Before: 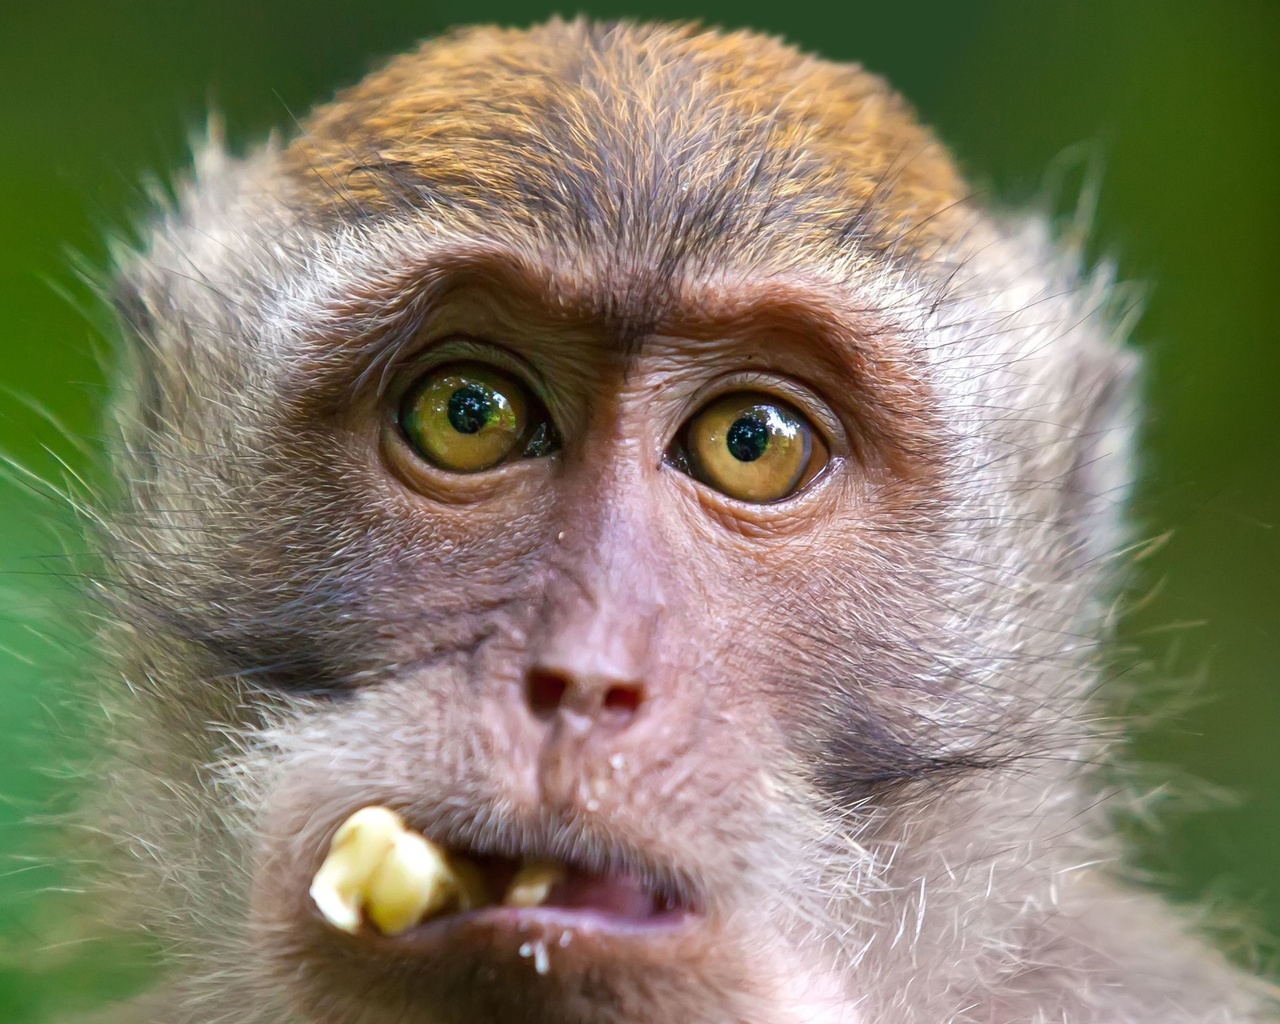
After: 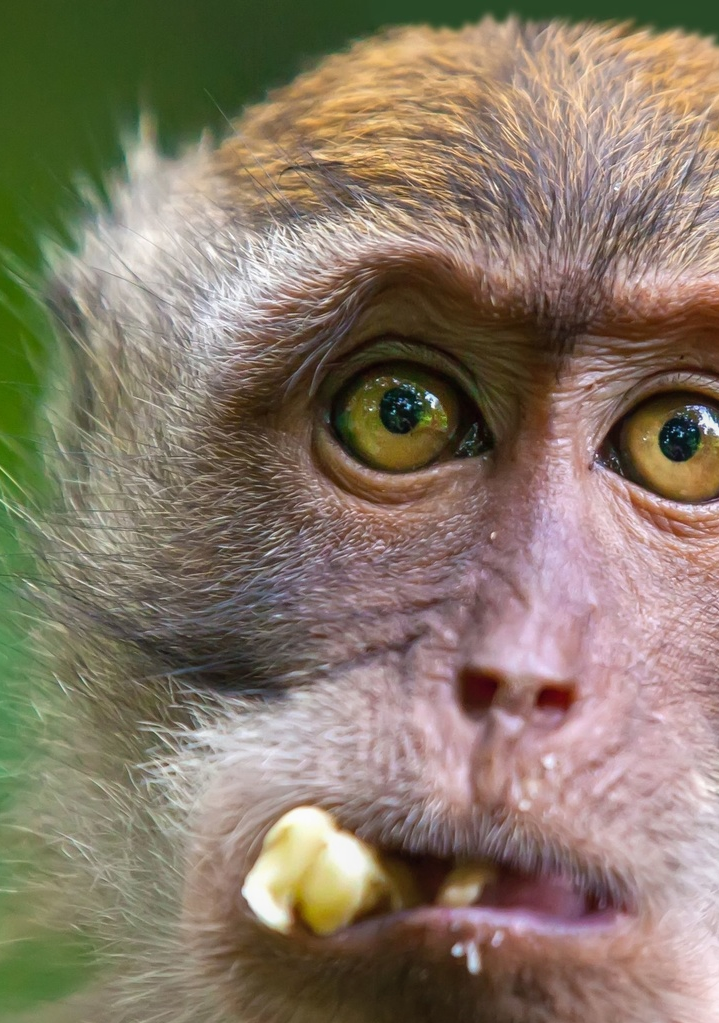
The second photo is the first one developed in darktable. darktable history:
crop: left 5.354%, right 38.434%
local contrast: detail 109%
